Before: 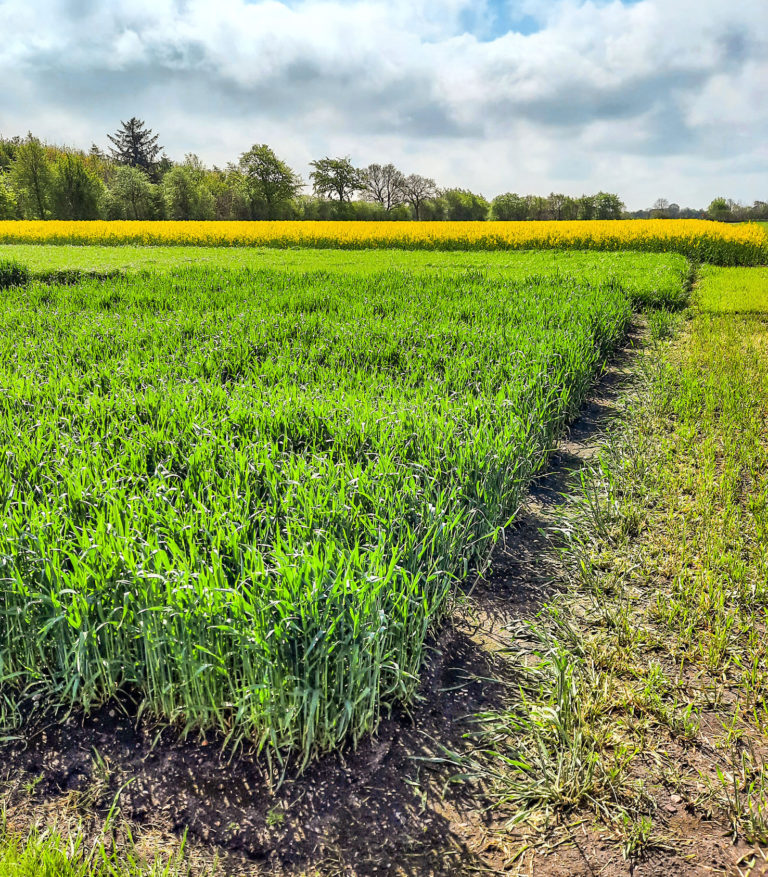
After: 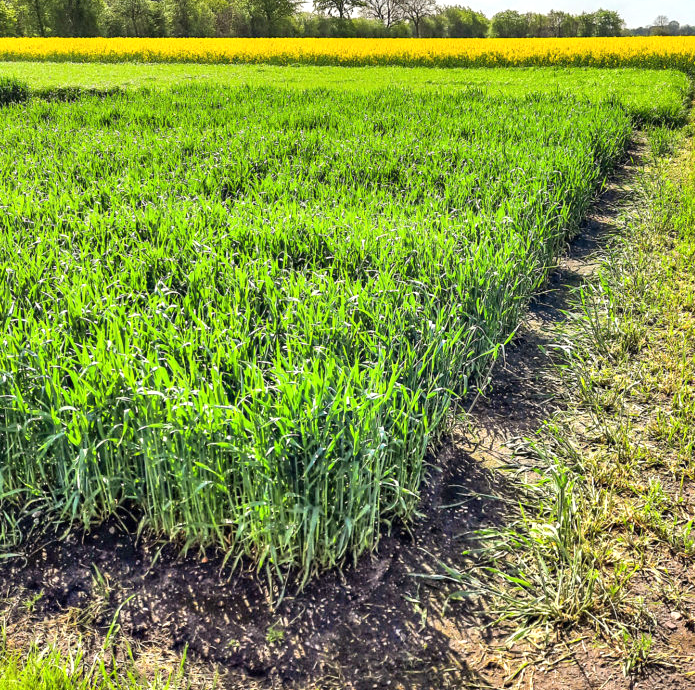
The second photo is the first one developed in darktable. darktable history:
exposure: exposure 0.367 EV, compensate highlight preservation false
crop: top 20.916%, right 9.437%, bottom 0.316%
